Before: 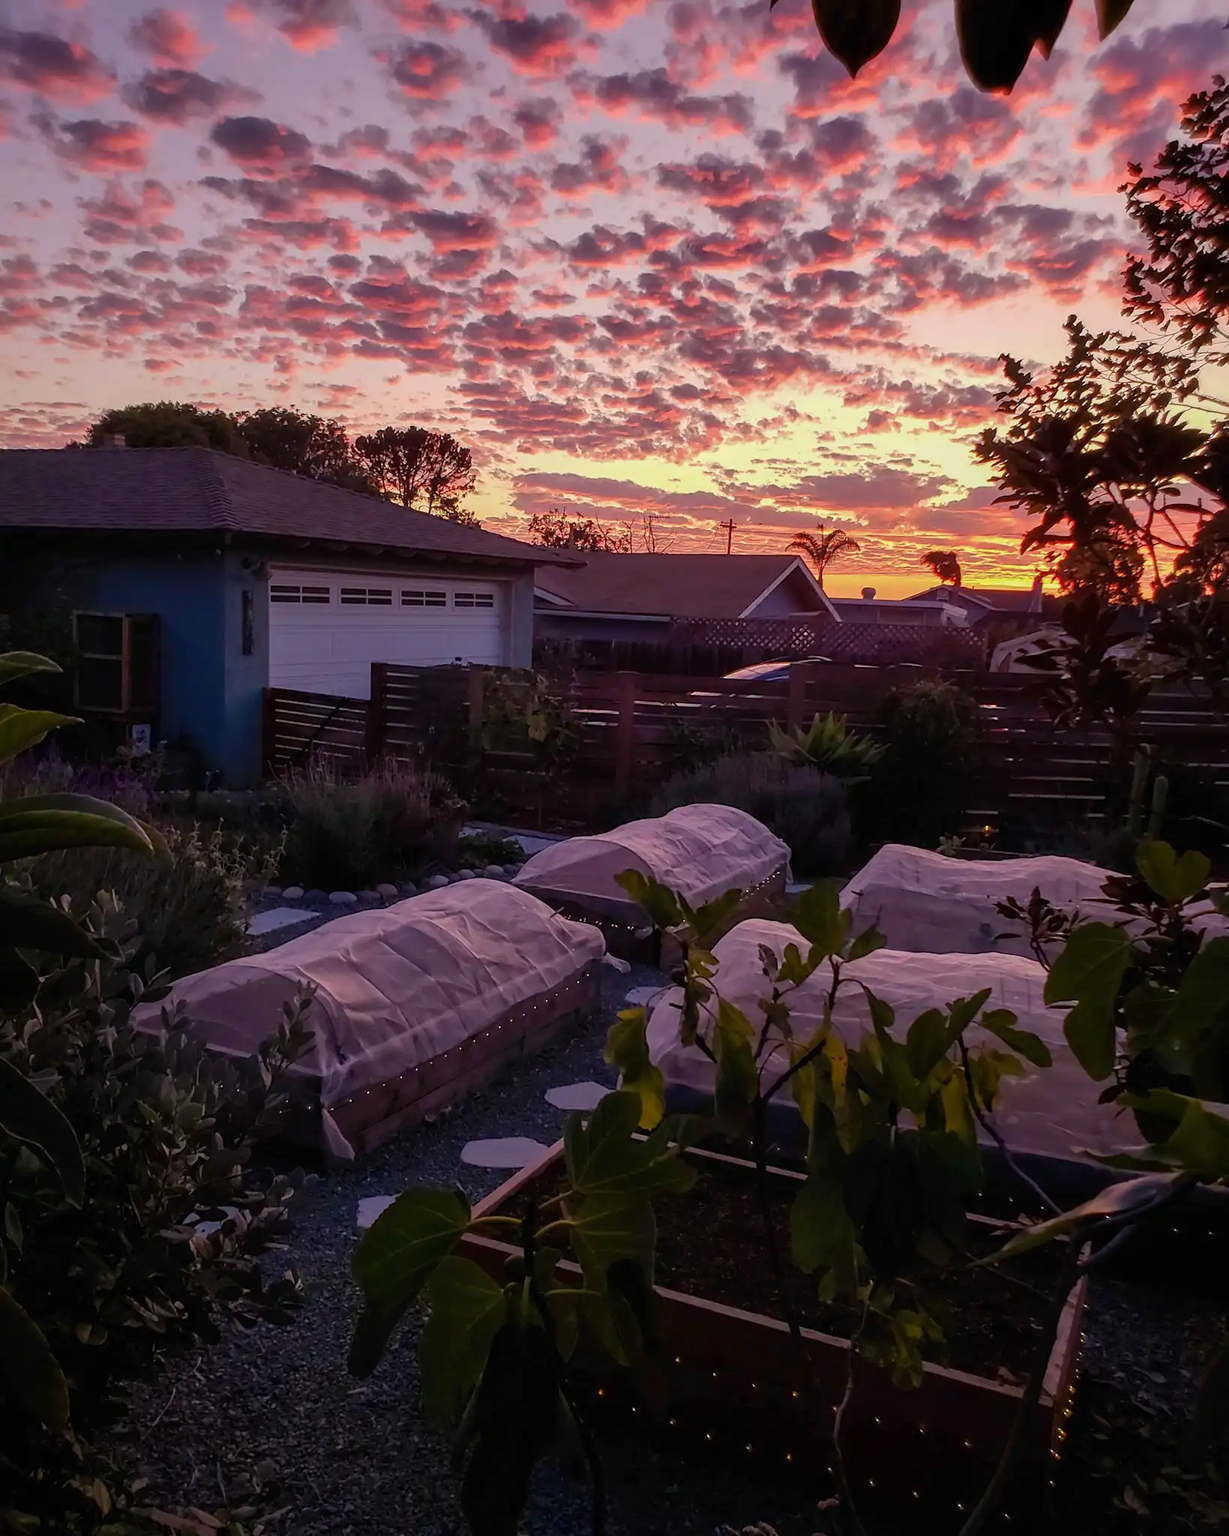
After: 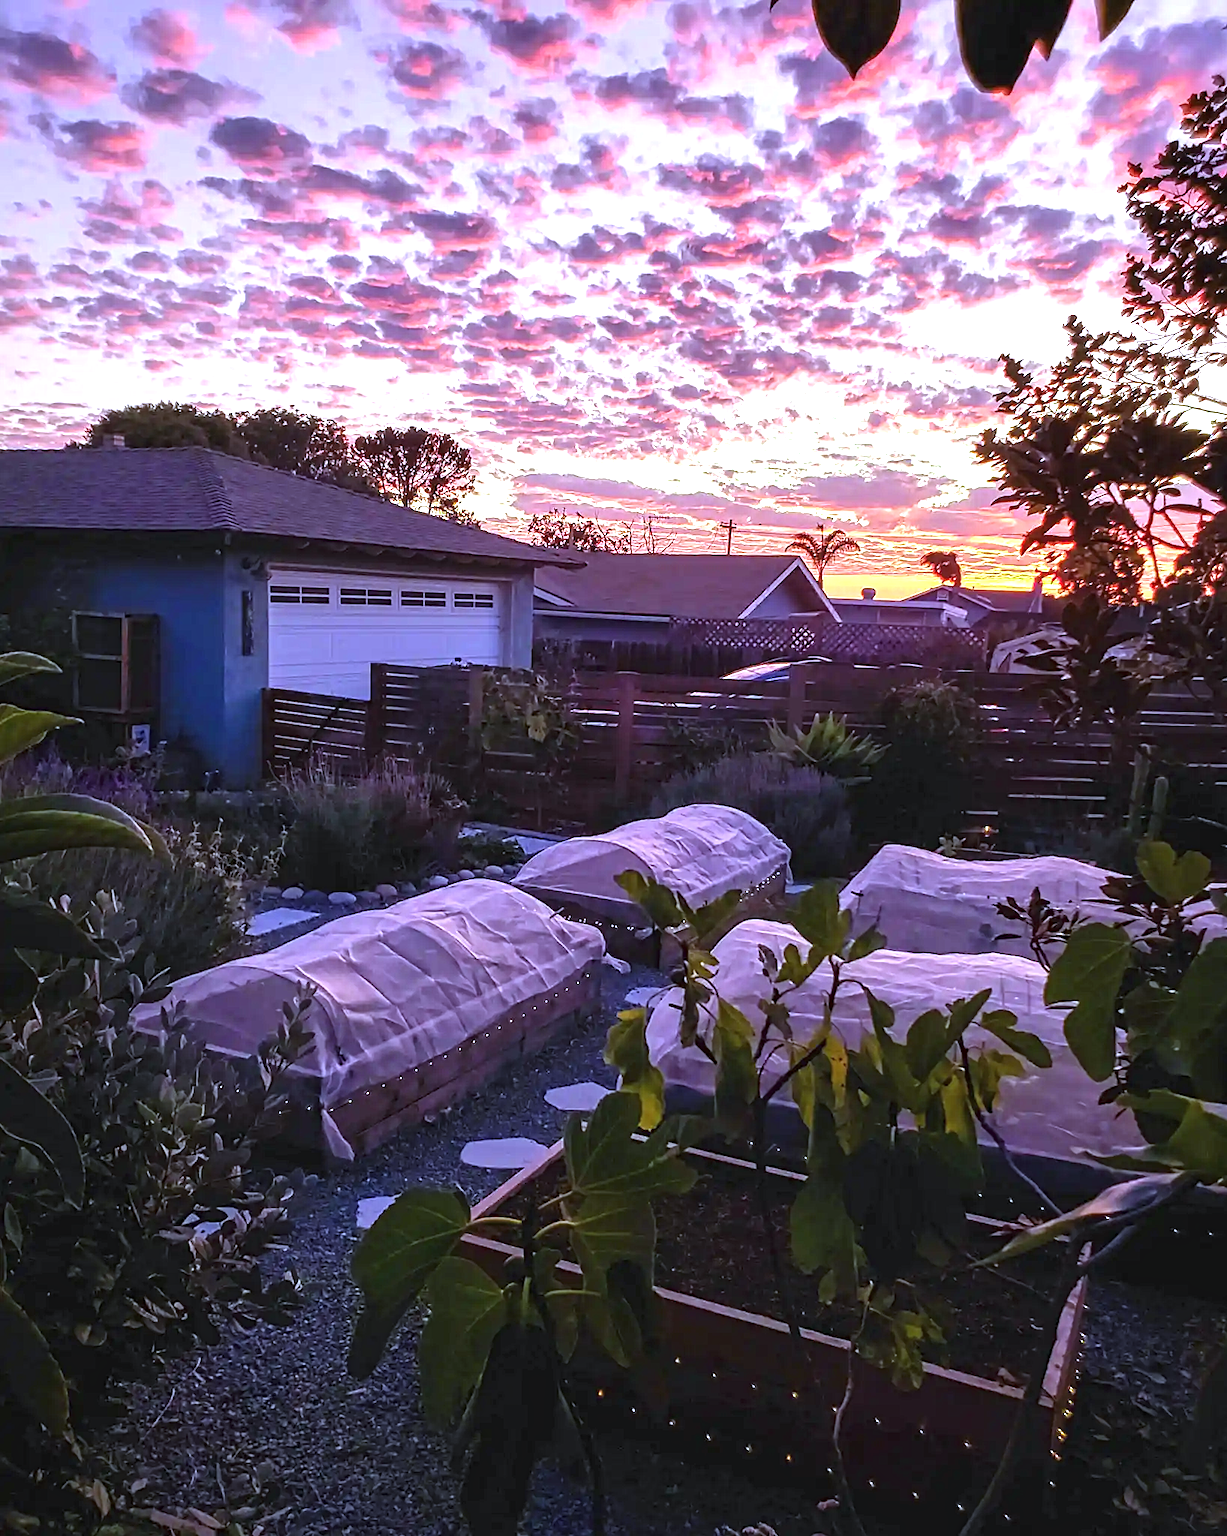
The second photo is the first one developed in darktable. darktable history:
contrast equalizer: y [[0.5, 0.5, 0.5, 0.539, 0.64, 0.611], [0.5 ×6], [0.5 ×6], [0 ×6], [0 ×6]]
crop and rotate: left 0.126%
white balance: red 0.871, blue 1.249
exposure: black level correction -0.002, exposure 1.35 EV, compensate highlight preservation false
tone equalizer: on, module defaults
